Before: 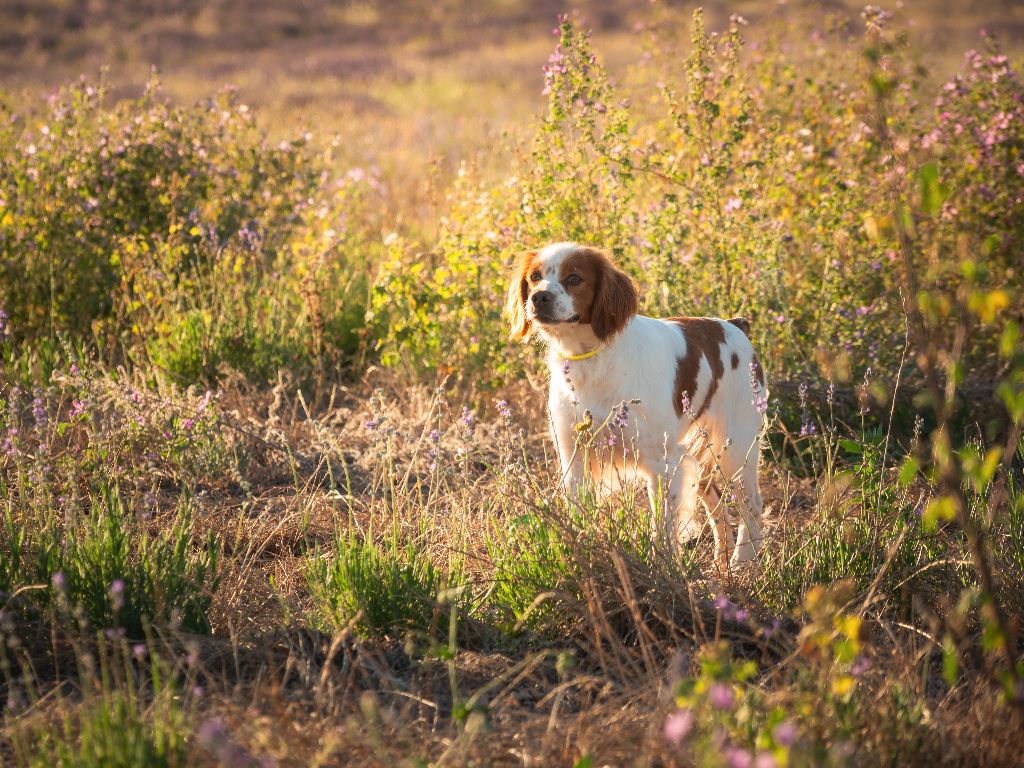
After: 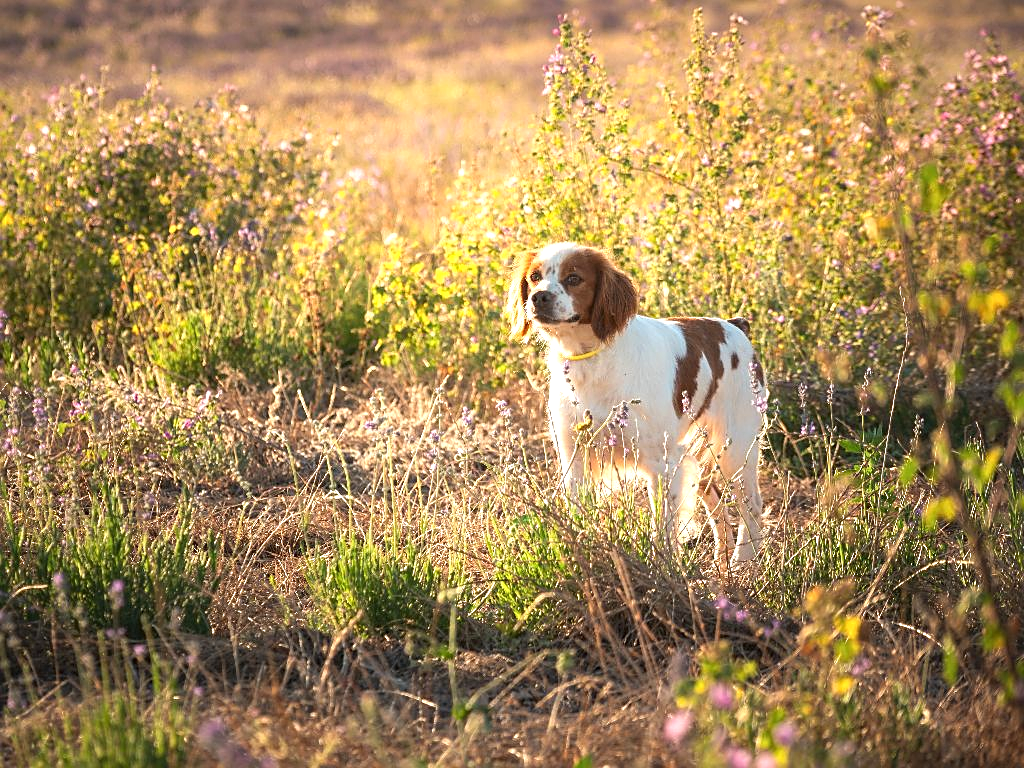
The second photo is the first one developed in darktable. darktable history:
exposure: black level correction 0, exposure 0.499 EV, compensate exposure bias true, compensate highlight preservation false
sharpen: on, module defaults
